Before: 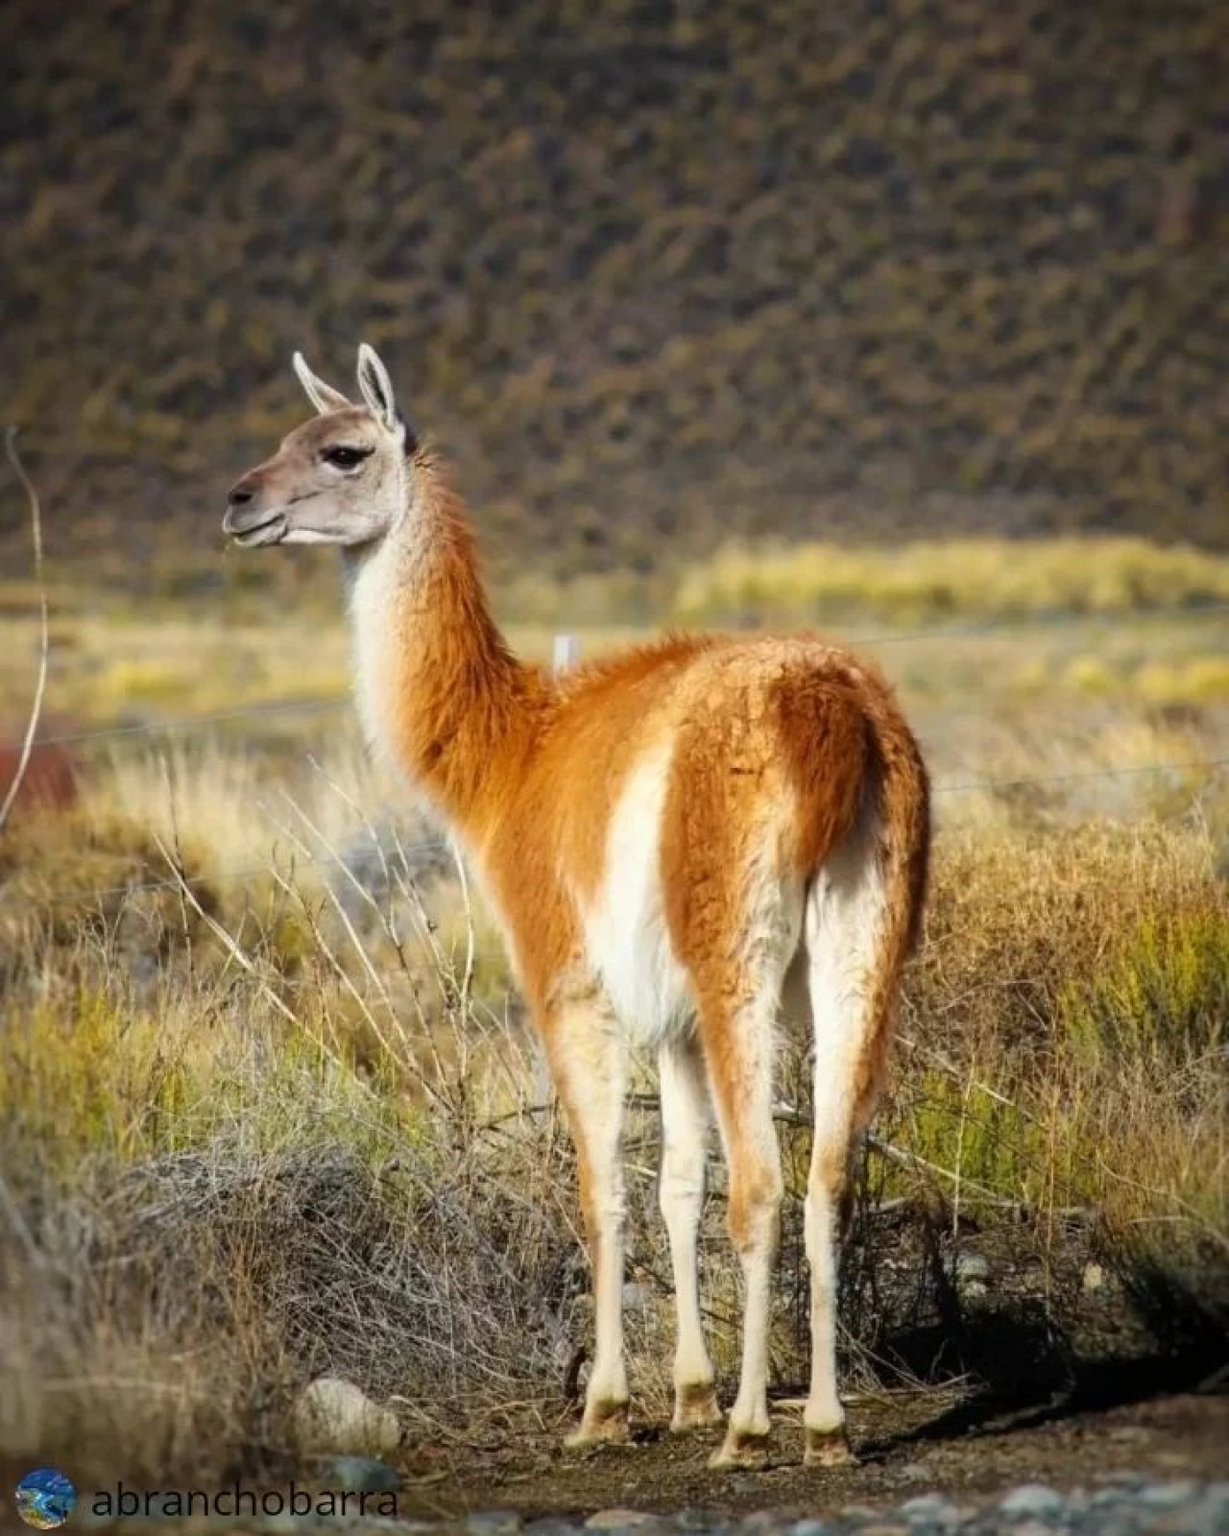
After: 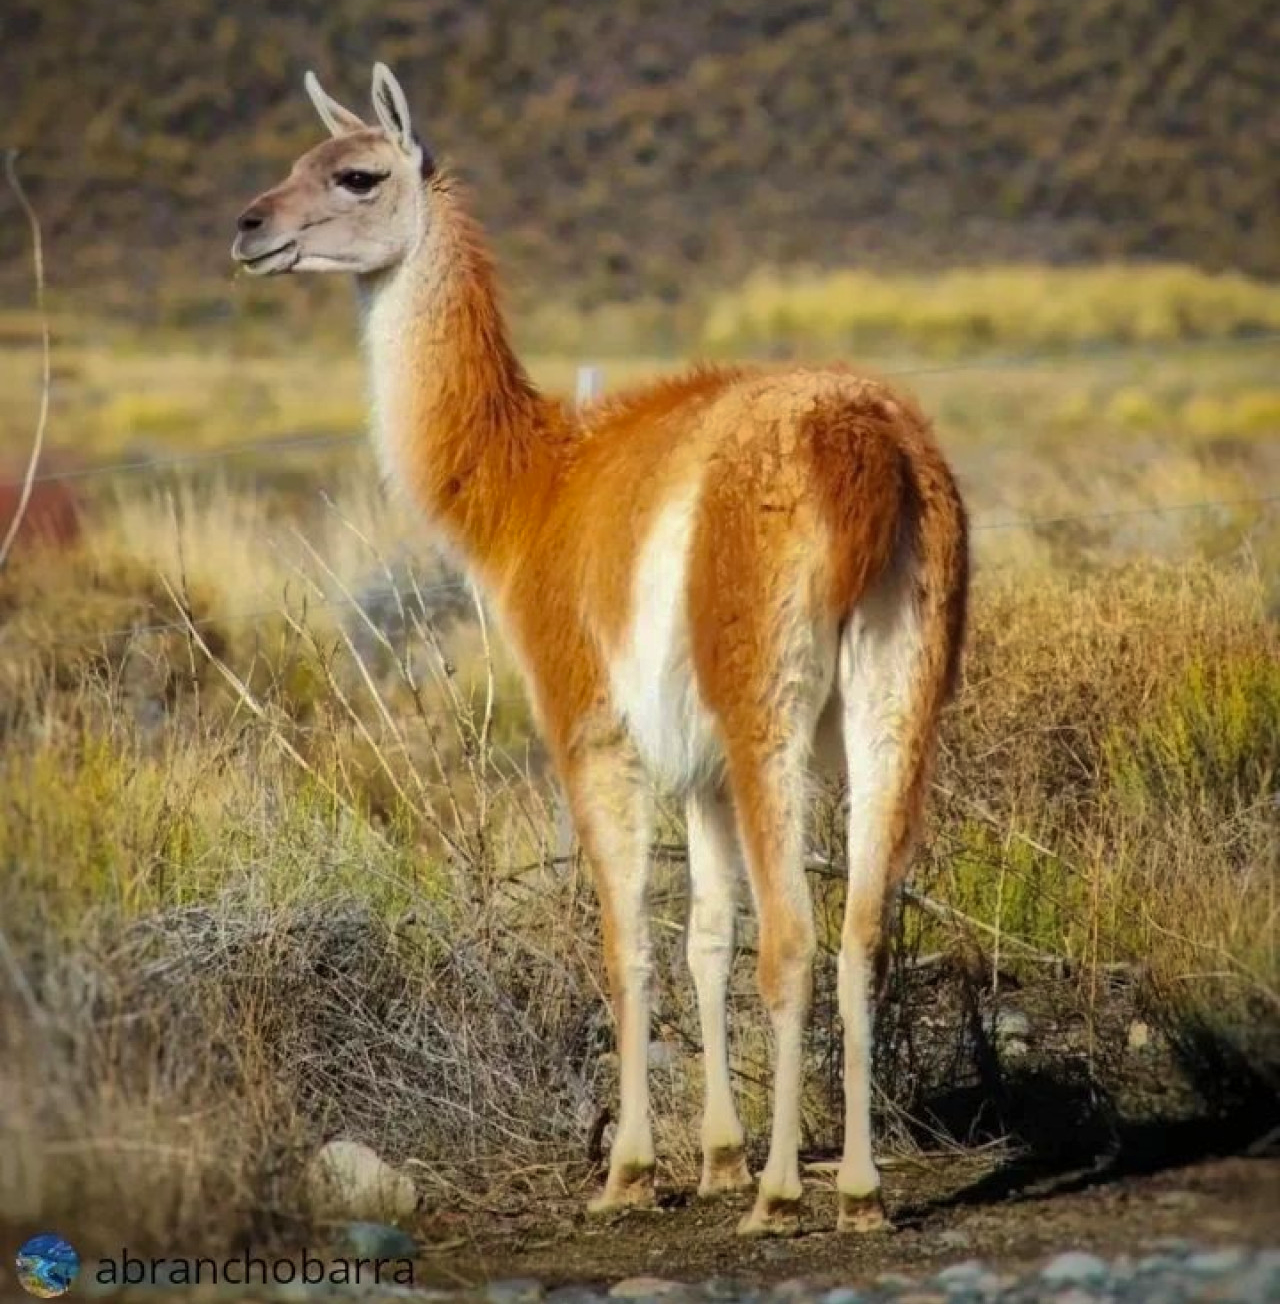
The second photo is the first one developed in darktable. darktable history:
shadows and highlights: shadows 25.56, highlights -70.92
velvia: strength 17.43%
crop and rotate: top 18.44%
